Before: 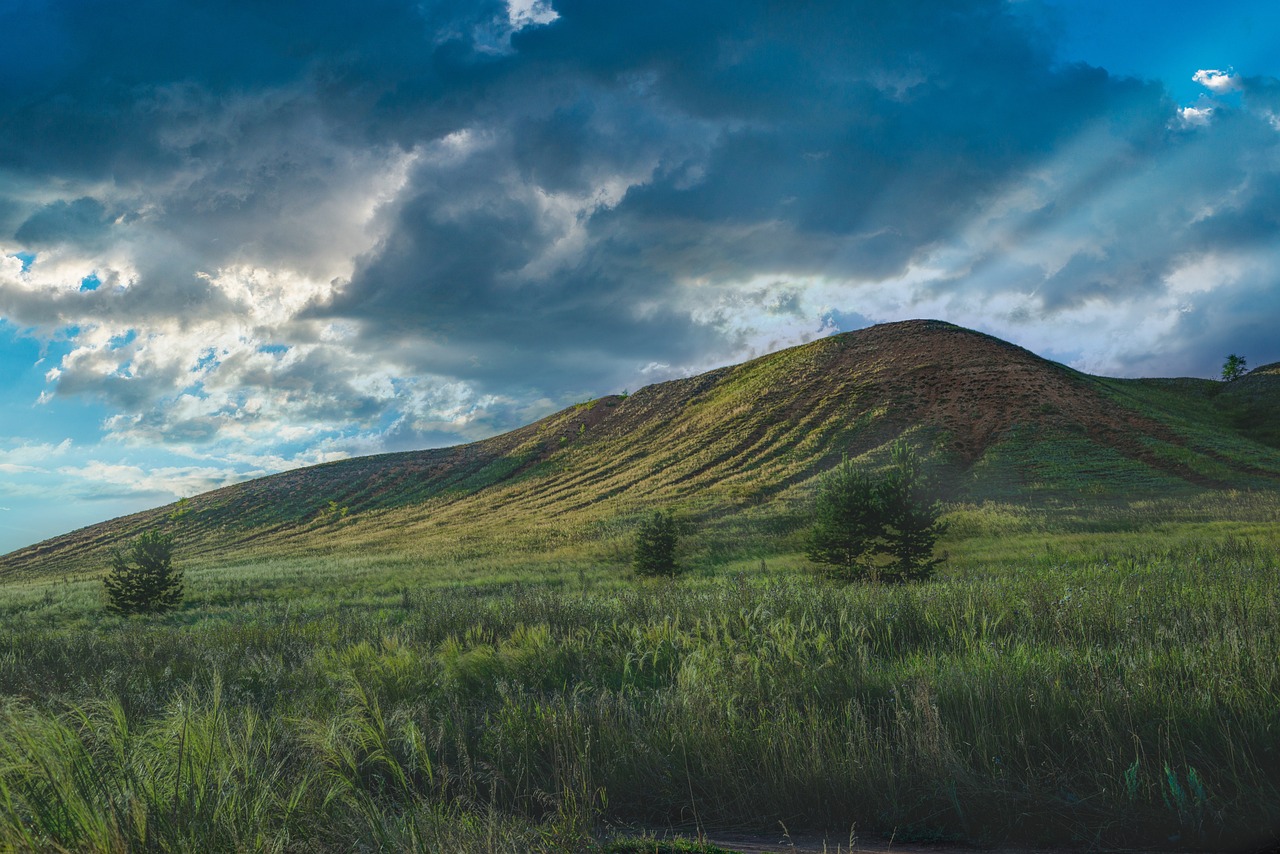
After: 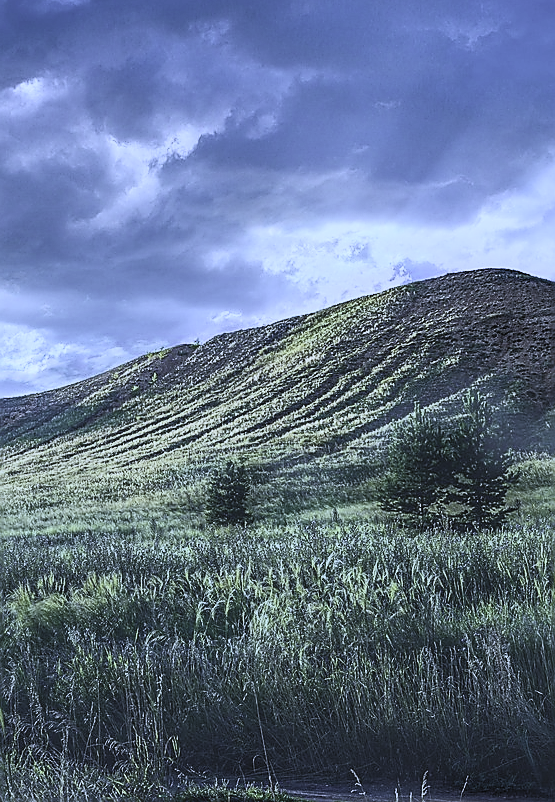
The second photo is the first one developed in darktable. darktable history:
crop: left 33.452%, top 6.025%, right 23.155%
white balance: red 0.766, blue 1.537
filmic rgb: black relative exposure -7.65 EV, white relative exposure 4.56 EV, hardness 3.61, color science v6 (2022)
contrast brightness saturation: contrast 0.57, brightness 0.57, saturation -0.34
sharpen: radius 1.4, amount 1.25, threshold 0.7
